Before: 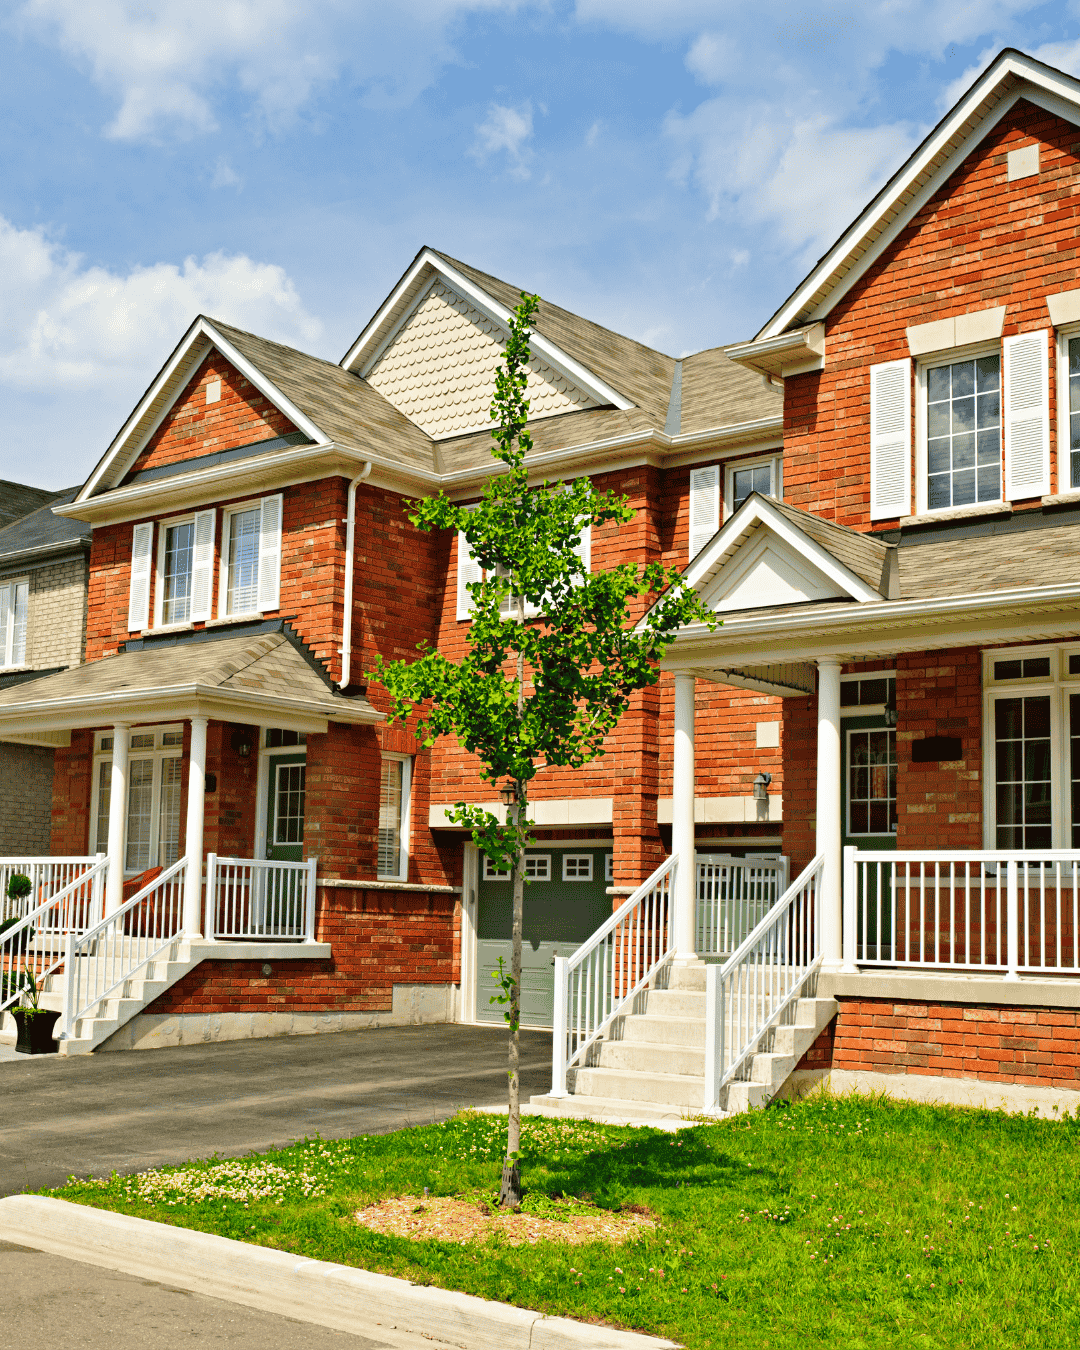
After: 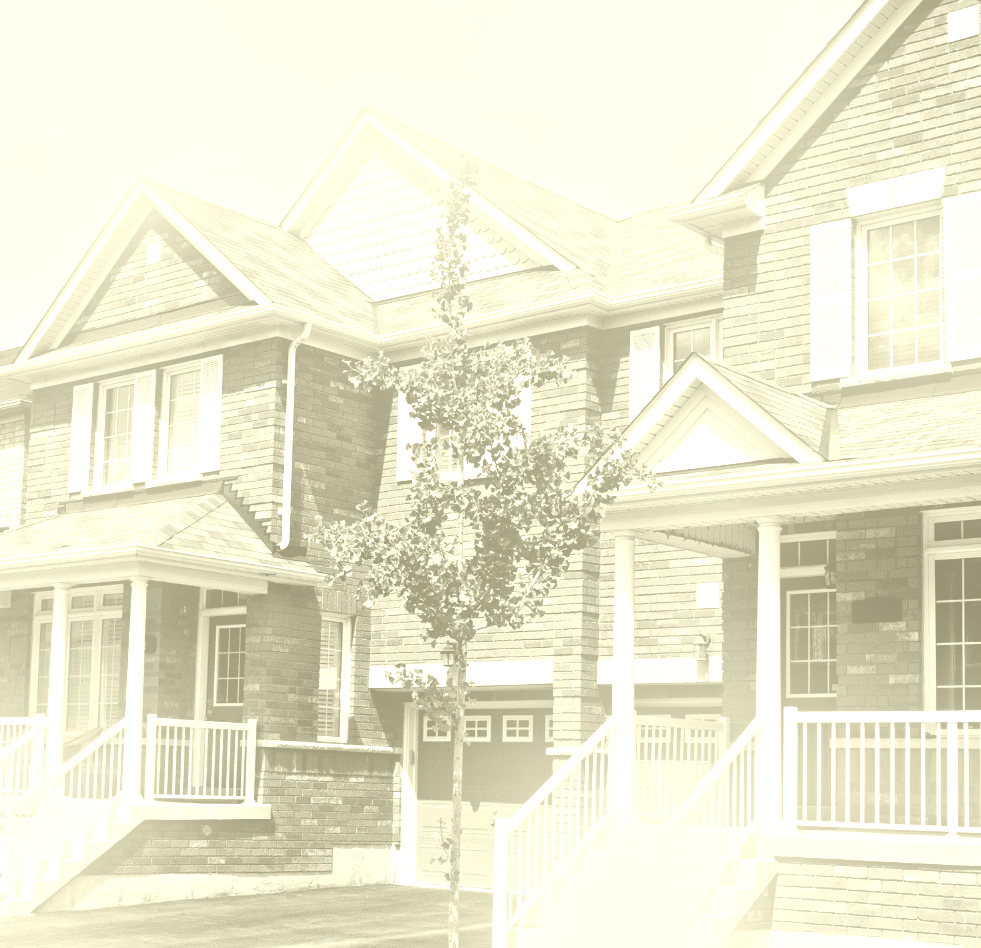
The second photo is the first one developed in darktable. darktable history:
color balance rgb: shadows lift › luminance -7.7%, shadows lift › chroma 2.13%, shadows lift › hue 165.27°, power › luminance -7.77%, power › chroma 1.1%, power › hue 215.88°, highlights gain › luminance 15.15%, highlights gain › chroma 7%, highlights gain › hue 125.57°, global offset › luminance -0.33%, global offset › chroma 0.11%, global offset › hue 165.27°, perceptual saturation grading › global saturation 24.42%, perceptual saturation grading › highlights -24.42%, perceptual saturation grading › mid-tones 24.42%, perceptual saturation grading › shadows 40%, perceptual brilliance grading › global brilliance -5%, perceptual brilliance grading › highlights 24.42%, perceptual brilliance grading › mid-tones 7%, perceptual brilliance grading › shadows -5%
colorize: hue 43.2°, saturation 40%, version 1
bloom: size 16%, threshold 98%, strength 20%
crop: left 5.596%, top 10.314%, right 3.534%, bottom 19.395%
color correction: saturation 2.15
